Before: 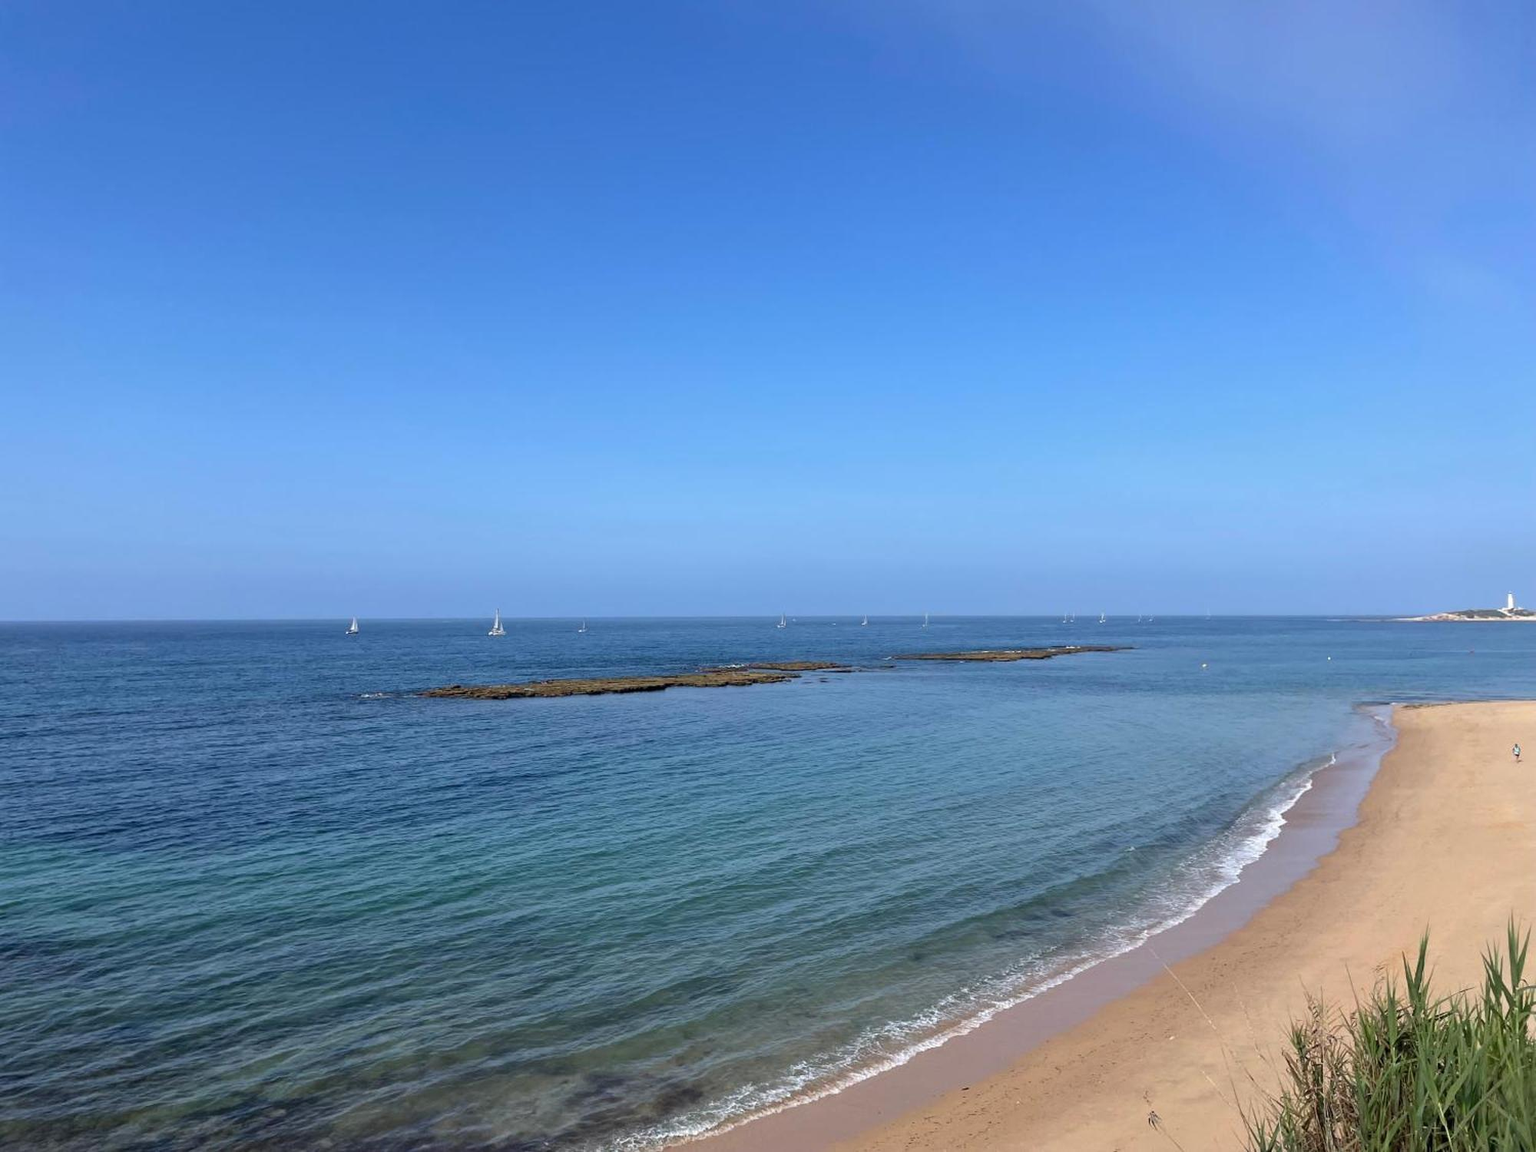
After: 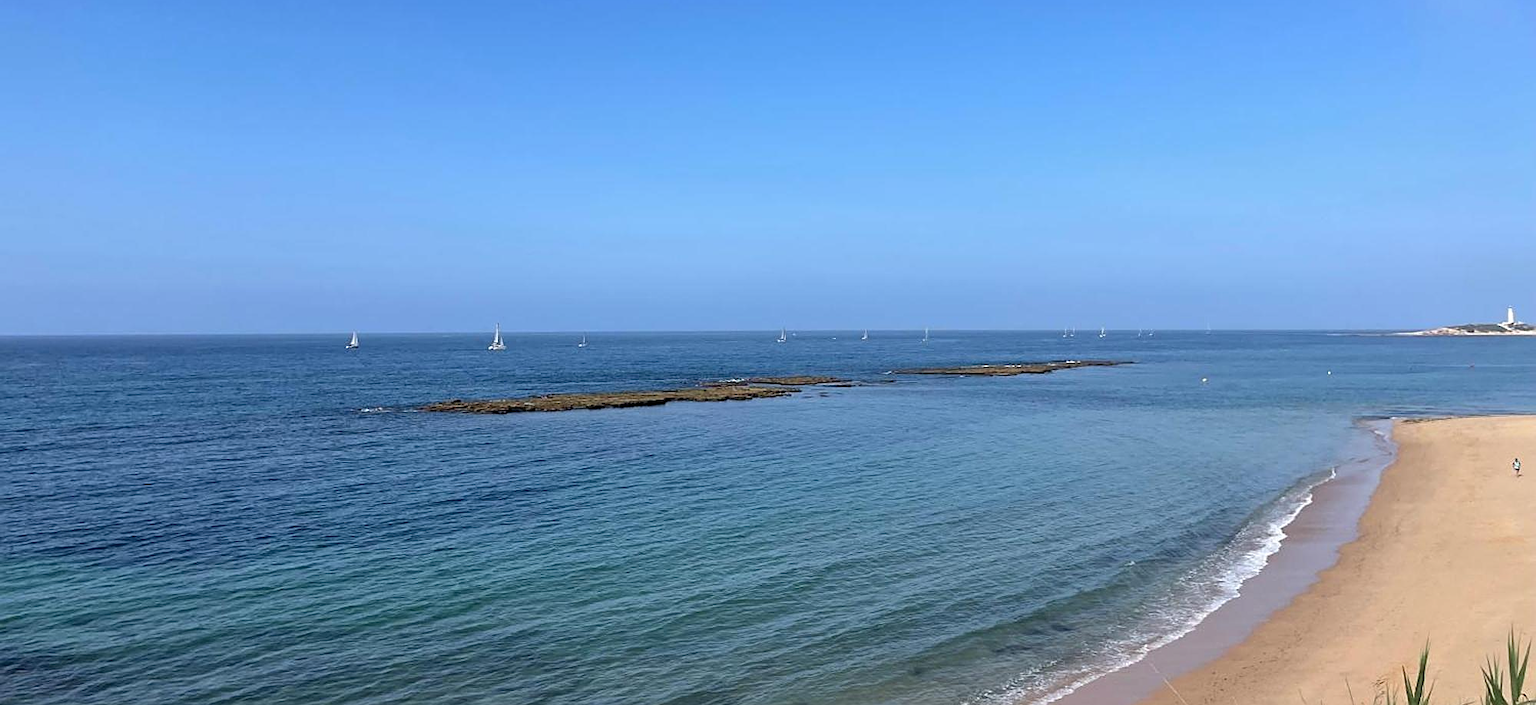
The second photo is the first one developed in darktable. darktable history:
levels: mode automatic
sharpen: on, module defaults
crop and rotate: top 24.81%, bottom 13.955%
contrast brightness saturation: contrast 0.077, saturation 0.016
